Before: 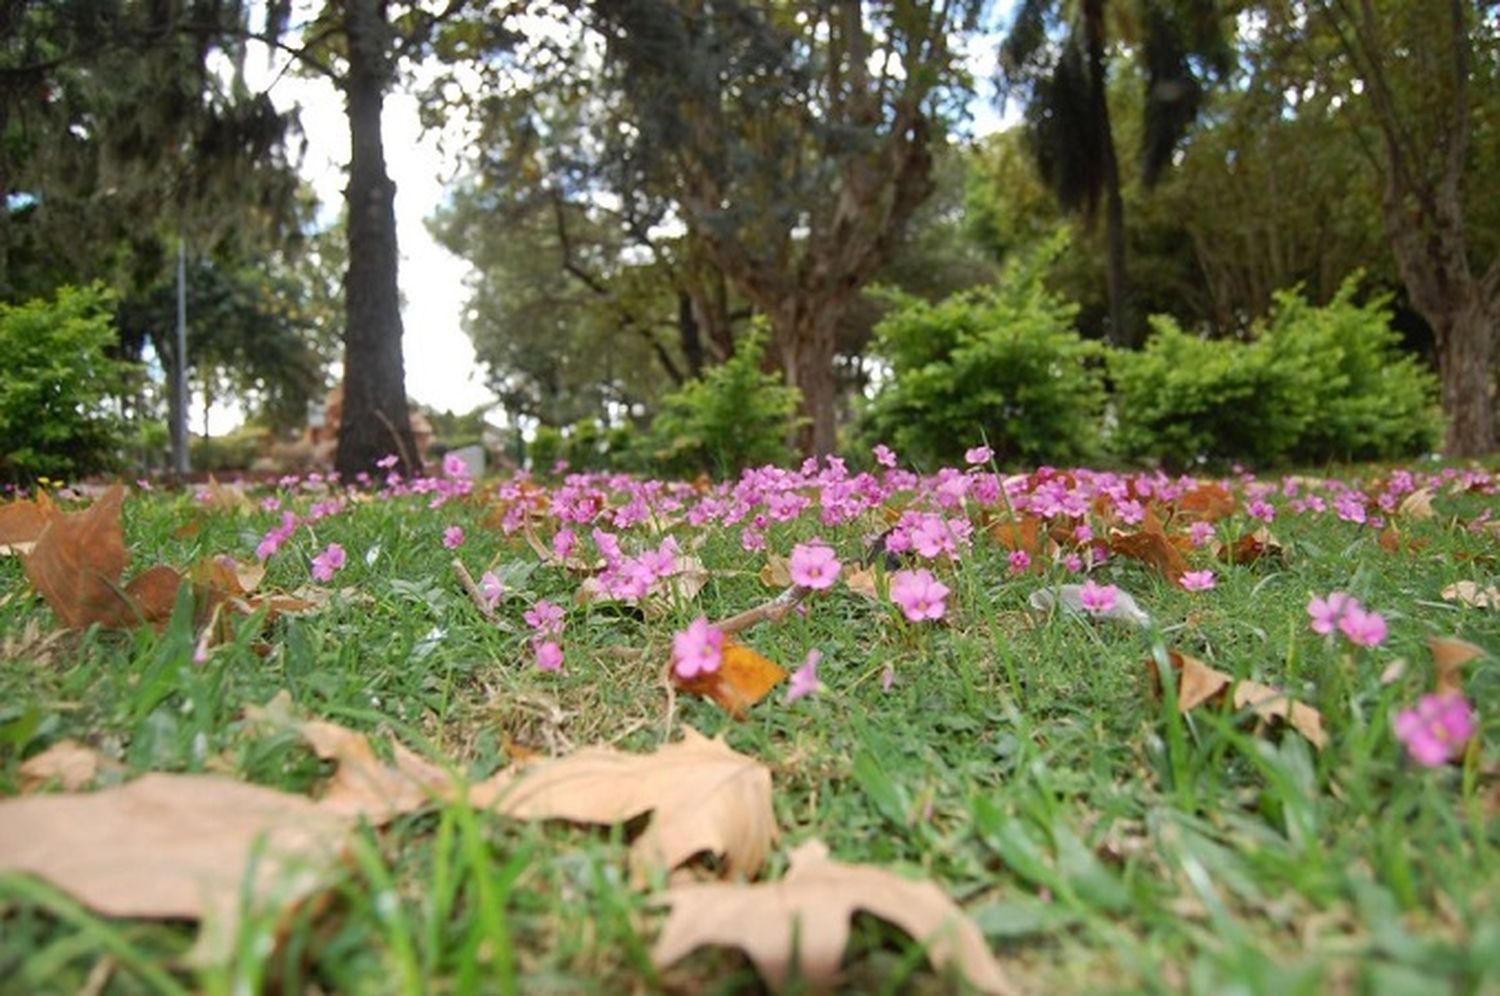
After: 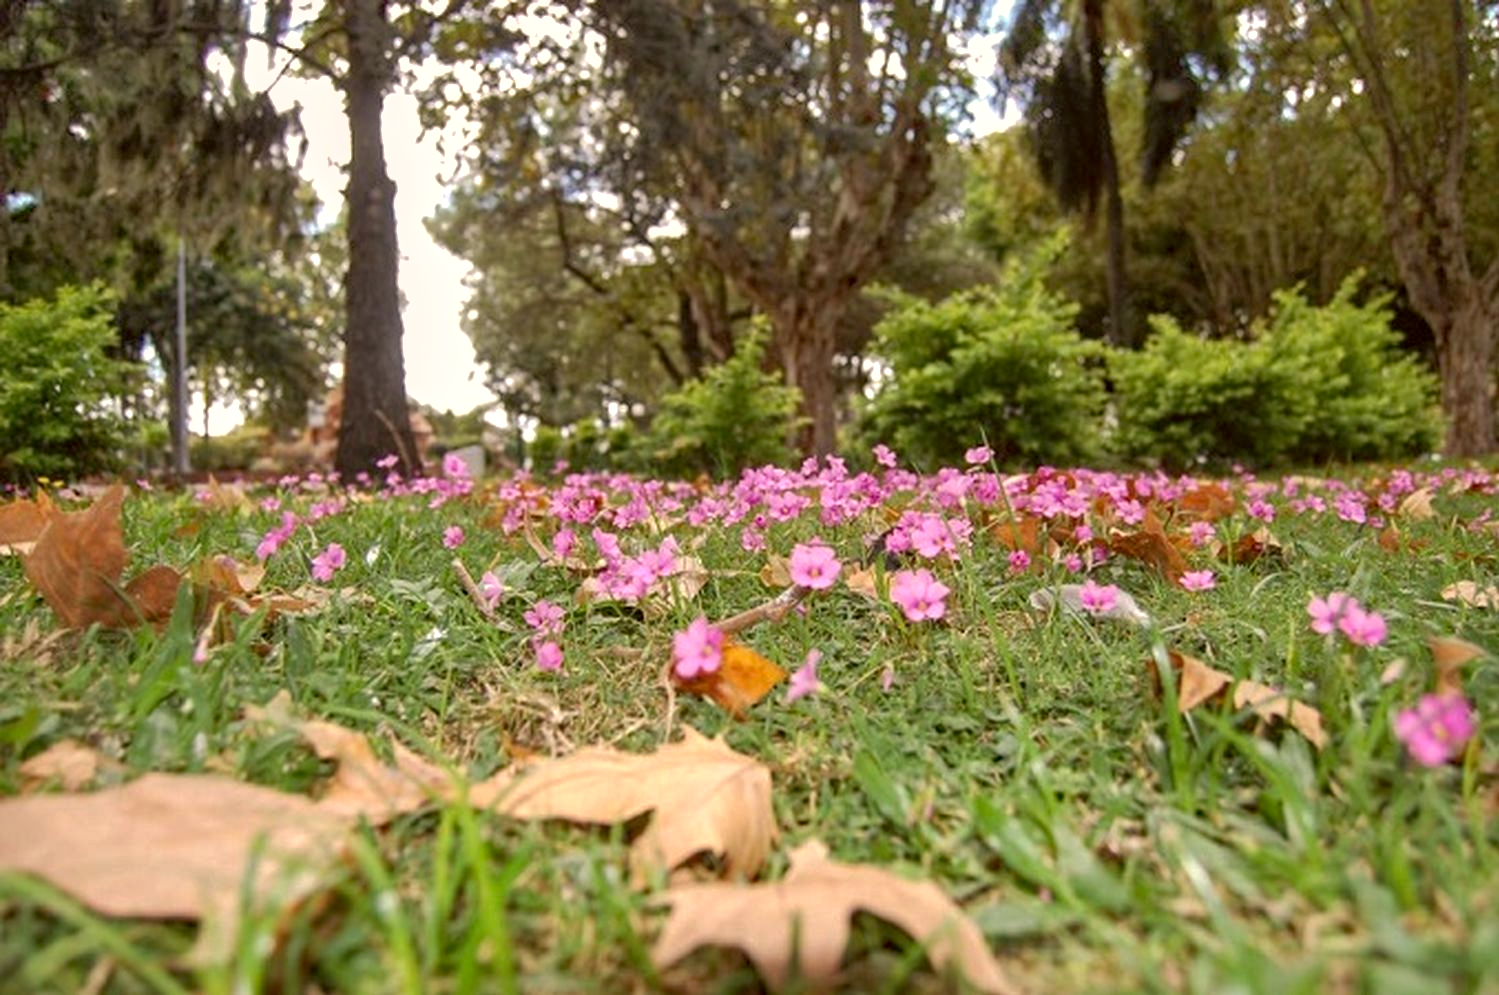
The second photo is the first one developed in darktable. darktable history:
shadows and highlights: on, module defaults
haze removal: compatibility mode true, adaptive false
local contrast: on, module defaults
exposure: exposure 0.225 EV, compensate highlight preservation false
color correction: highlights a* 6.13, highlights b* 8.04, shadows a* 5.37, shadows b* 7.11, saturation 0.906
